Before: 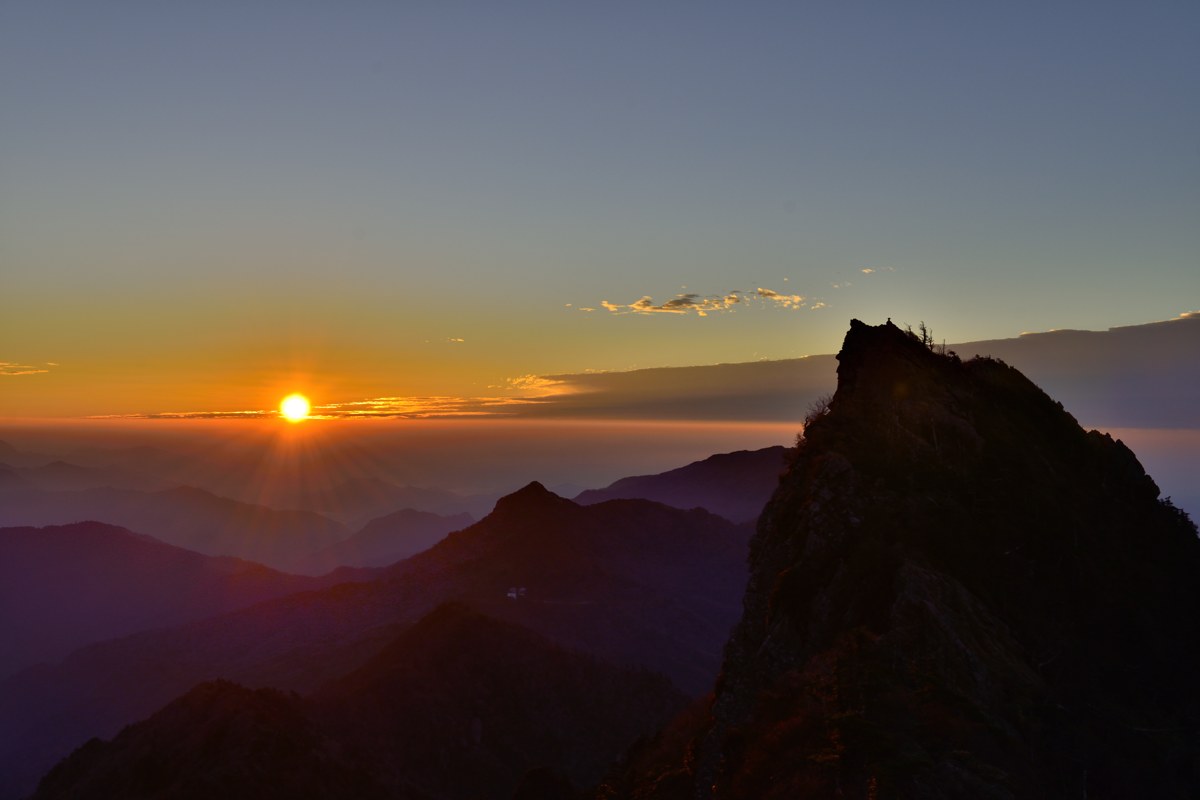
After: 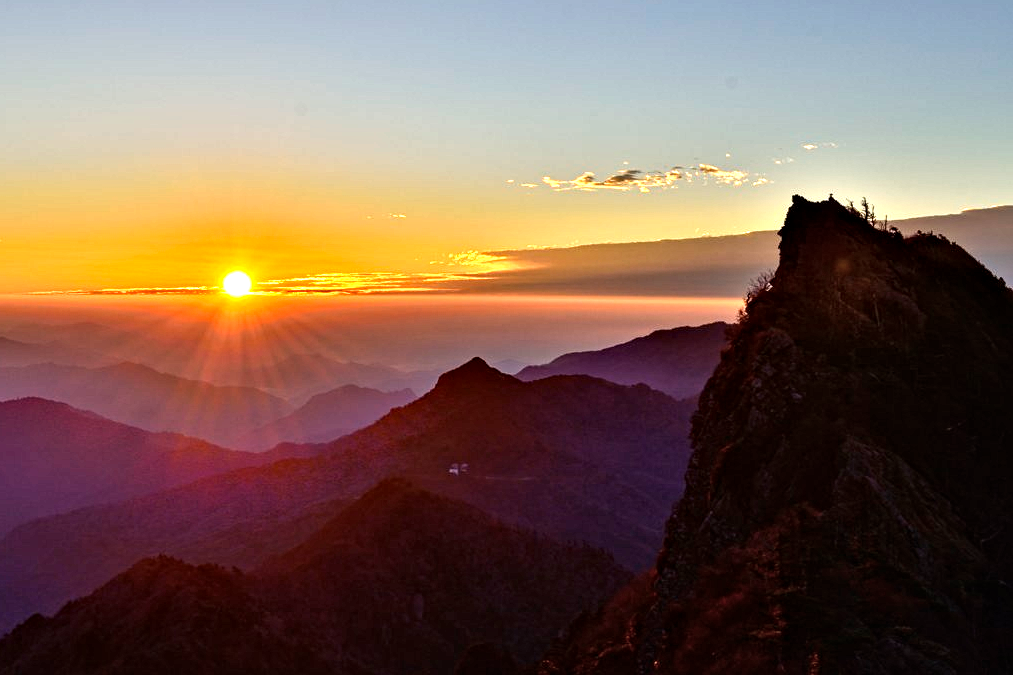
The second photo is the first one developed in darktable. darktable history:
contrast equalizer: octaves 7, y [[0.5, 0.542, 0.583, 0.625, 0.667, 0.708], [0.5 ×6], [0.5 ×6], [0 ×6], [0 ×6]]
crop and rotate: left 4.842%, top 15.51%, right 10.668%
exposure: black level correction 0, exposure 1.2 EV, compensate highlight preservation false
